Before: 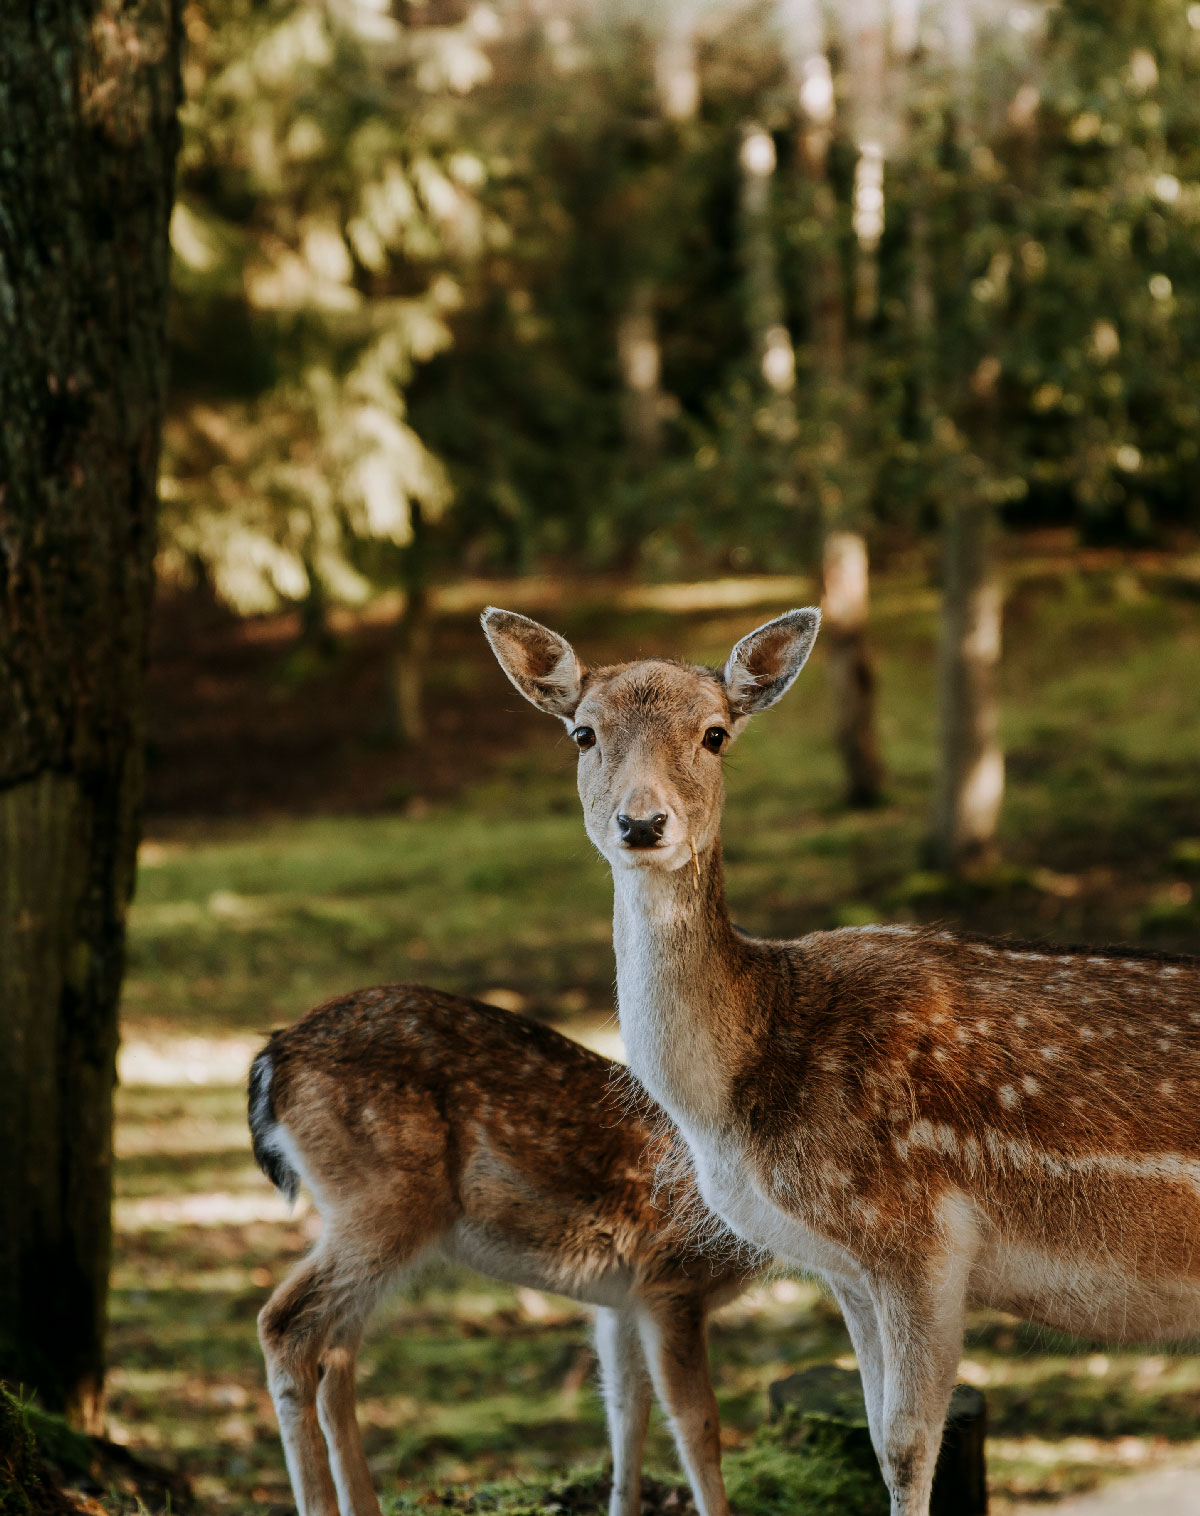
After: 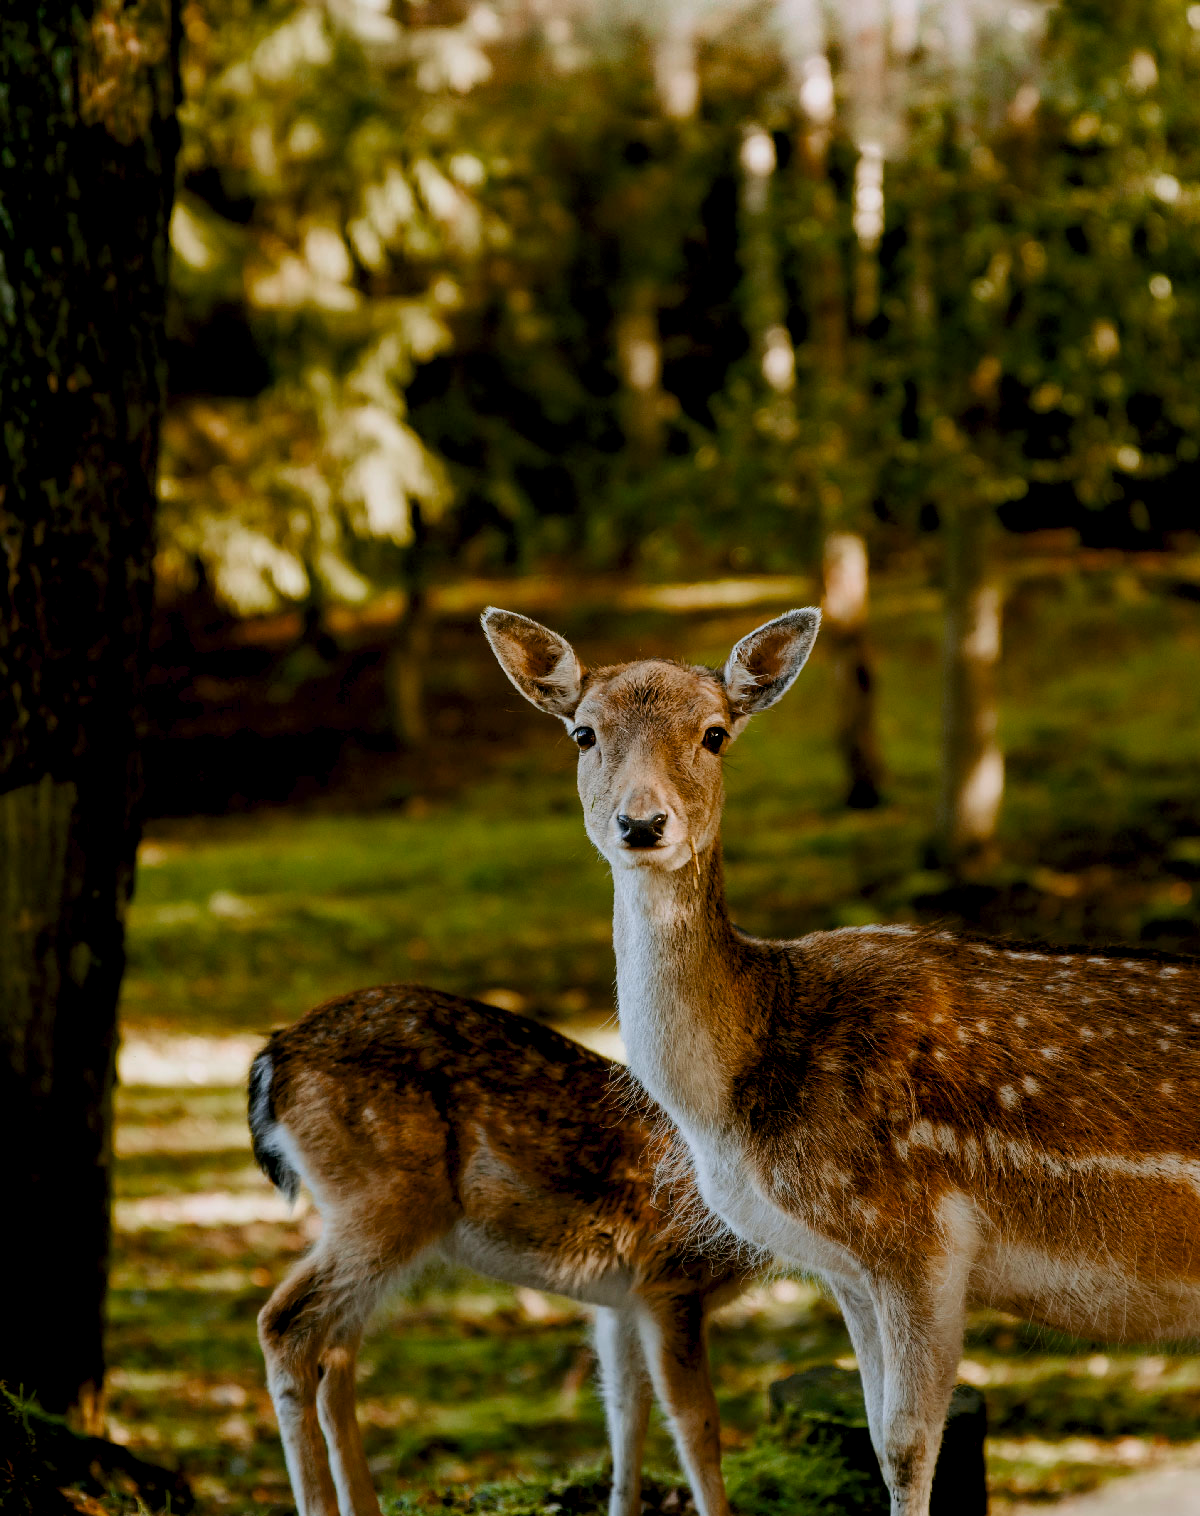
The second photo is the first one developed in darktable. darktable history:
color balance rgb: global offset › luminance -0.896%, perceptual saturation grading › global saturation 19.31%, saturation formula JzAzBz (2021)
